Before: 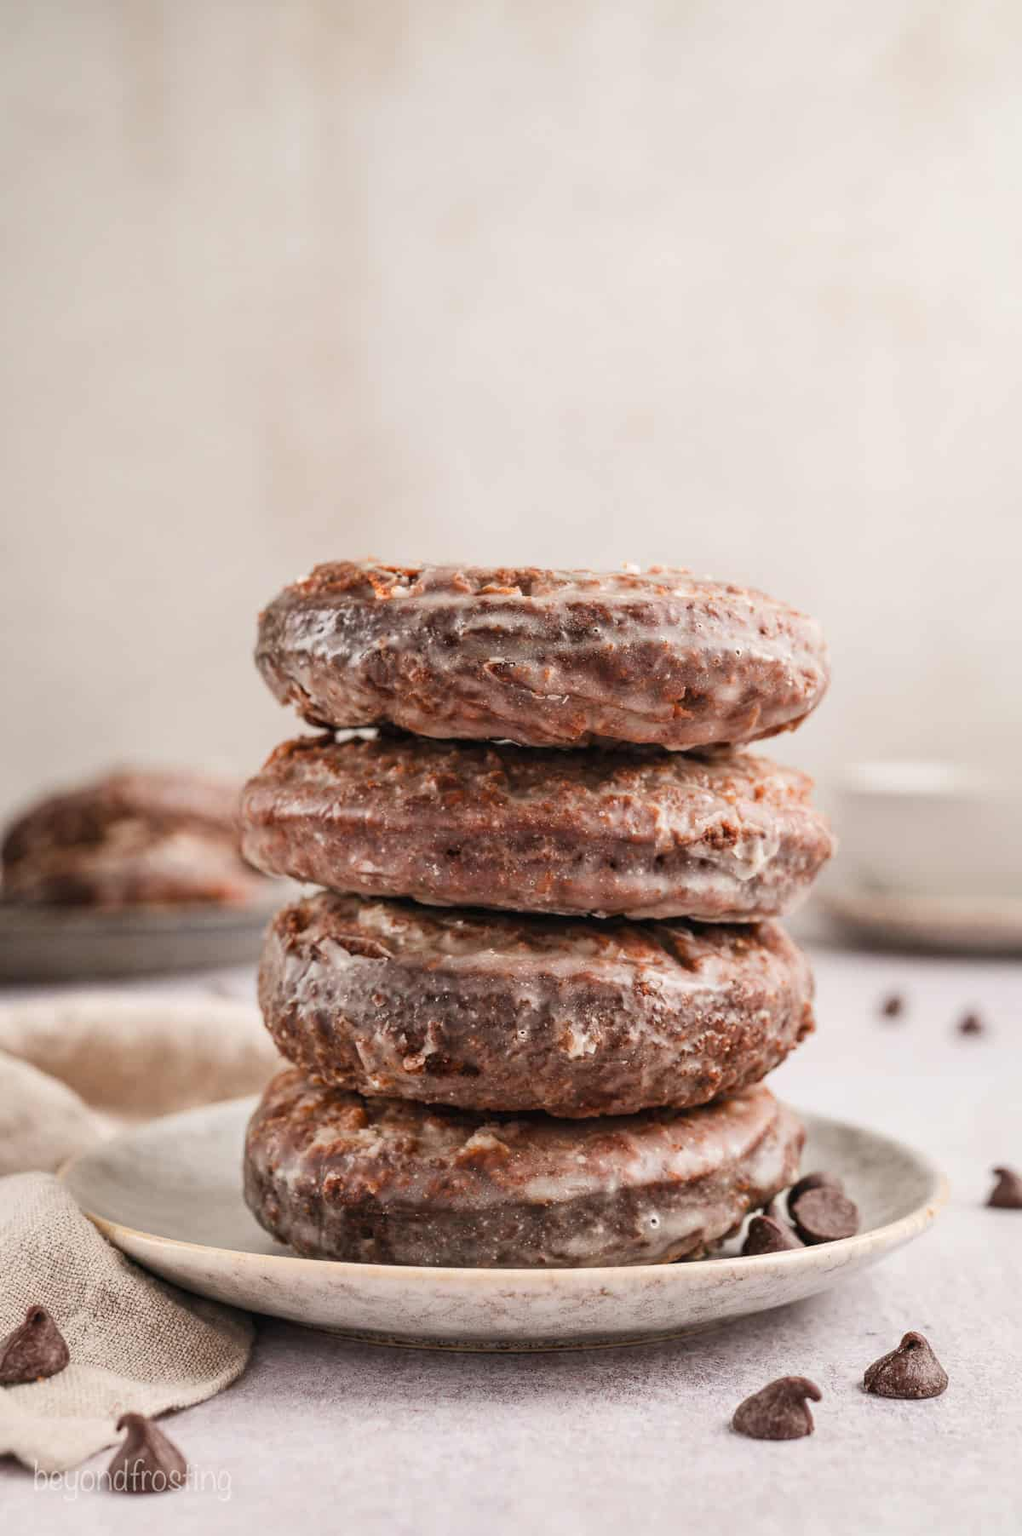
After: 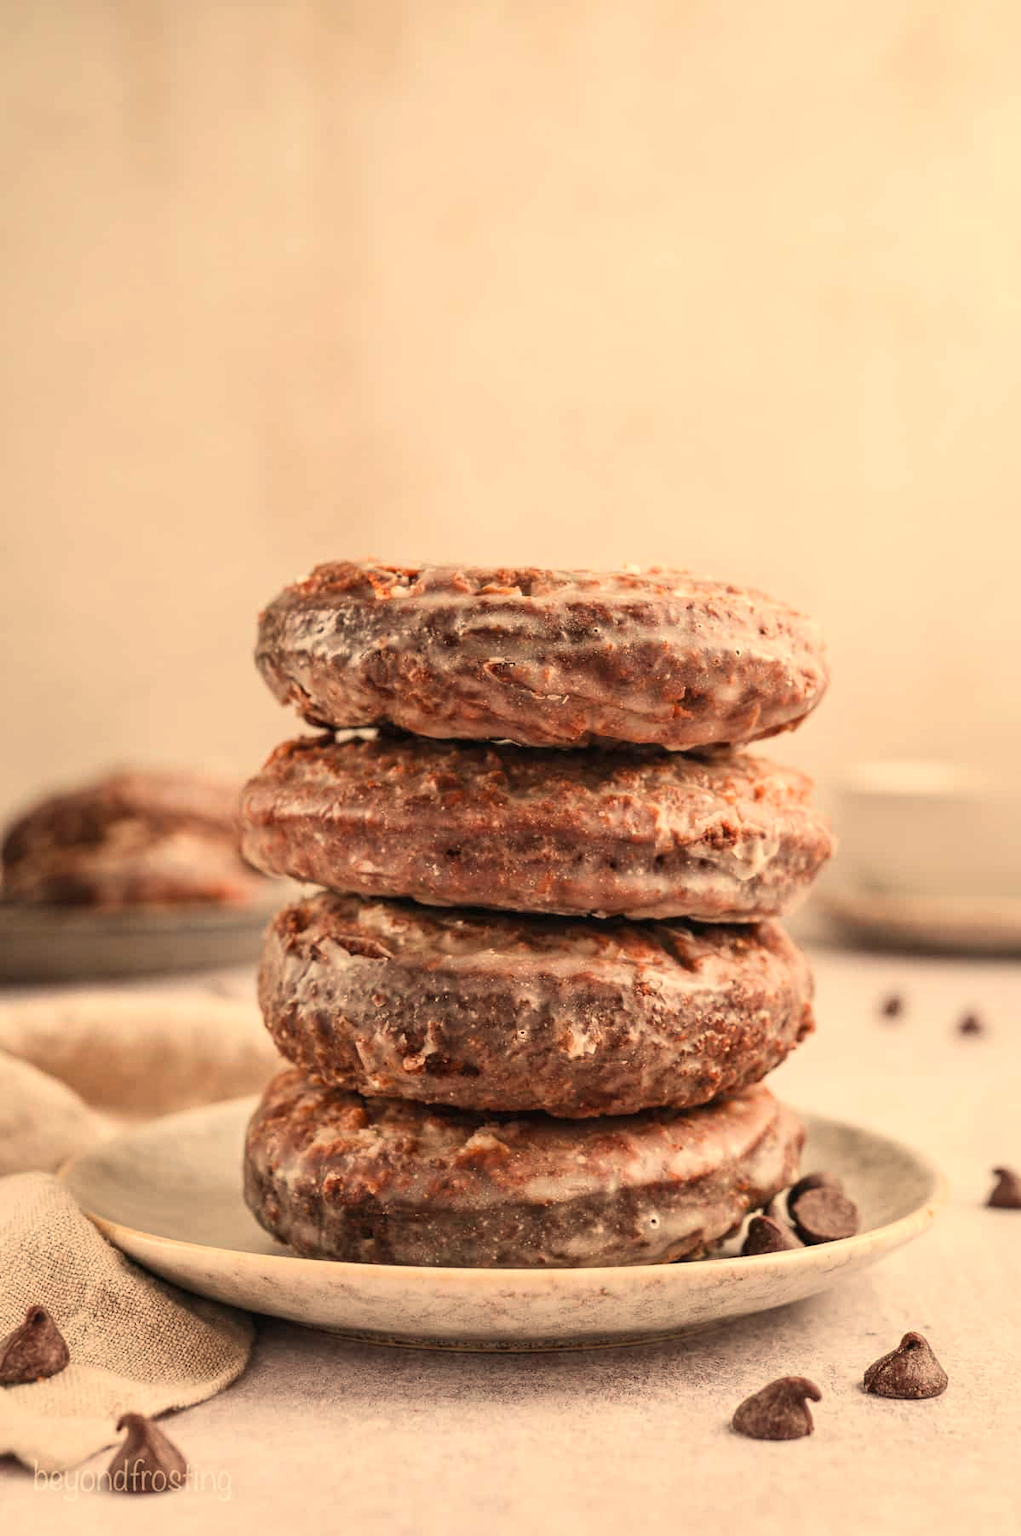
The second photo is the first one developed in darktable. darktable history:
white balance: red 1.138, green 0.996, blue 0.812
